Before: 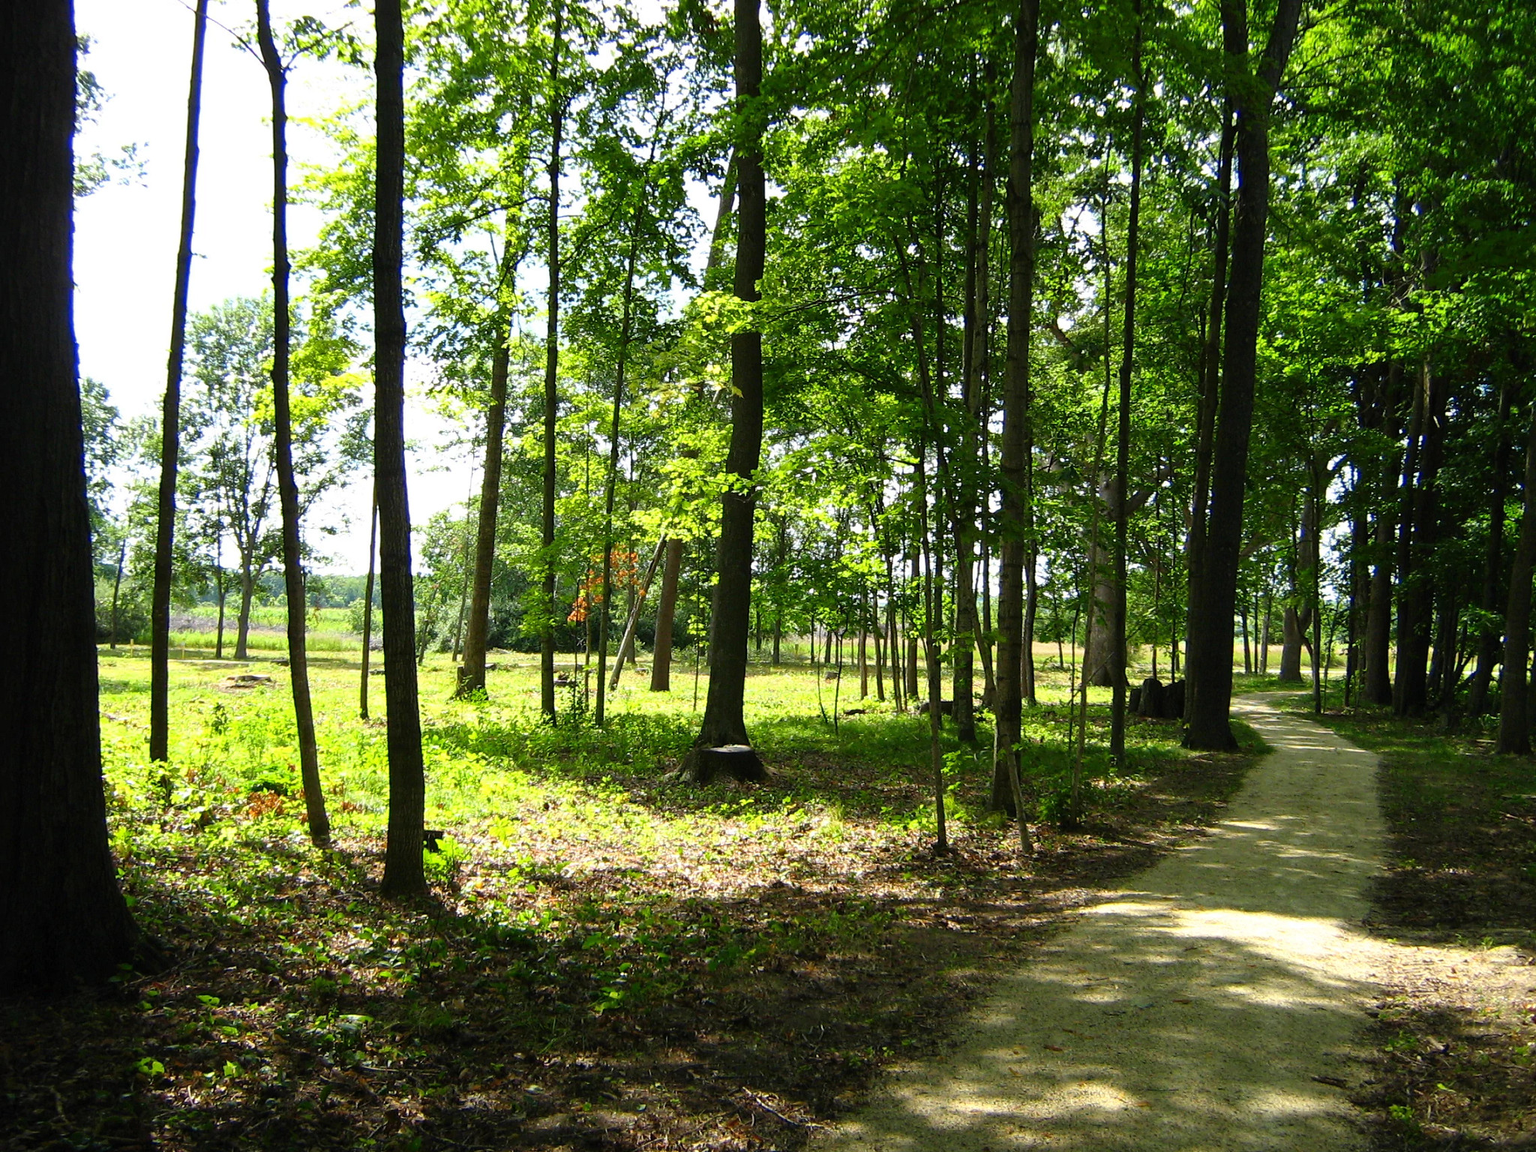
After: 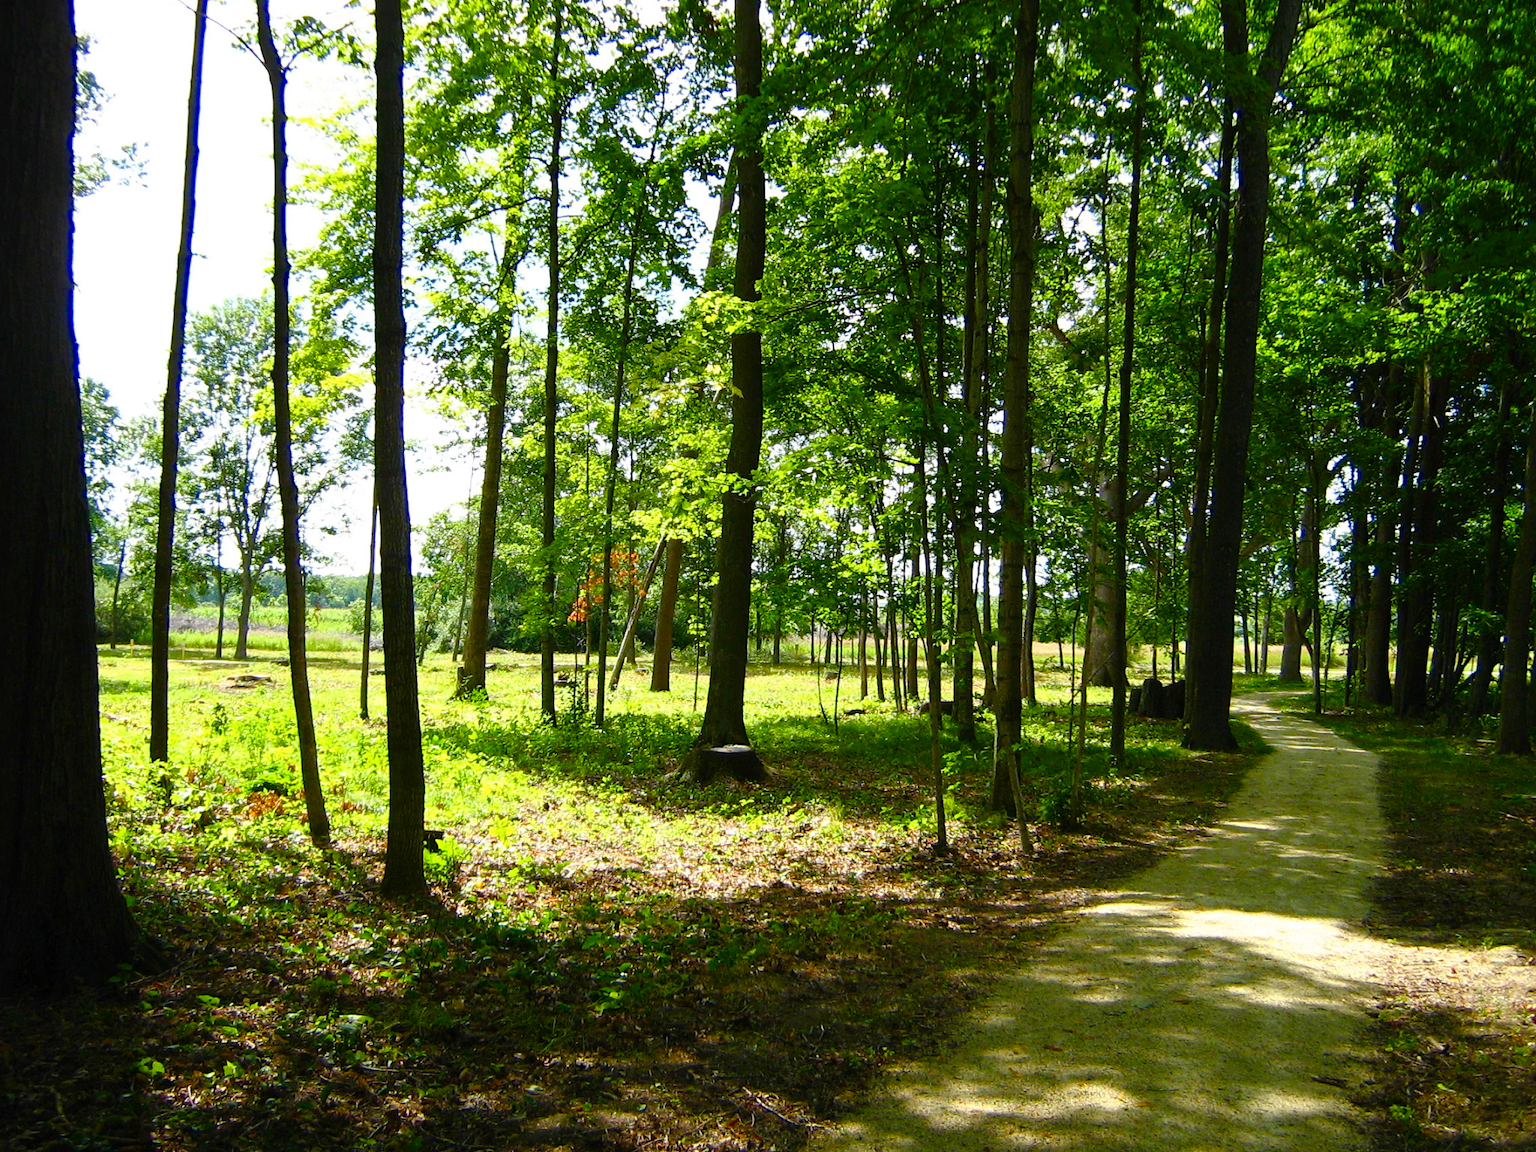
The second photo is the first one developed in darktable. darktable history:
color balance rgb: perceptual saturation grading › global saturation 0.34%, perceptual saturation grading › mid-tones 6.133%, perceptual saturation grading › shadows 71.376%
